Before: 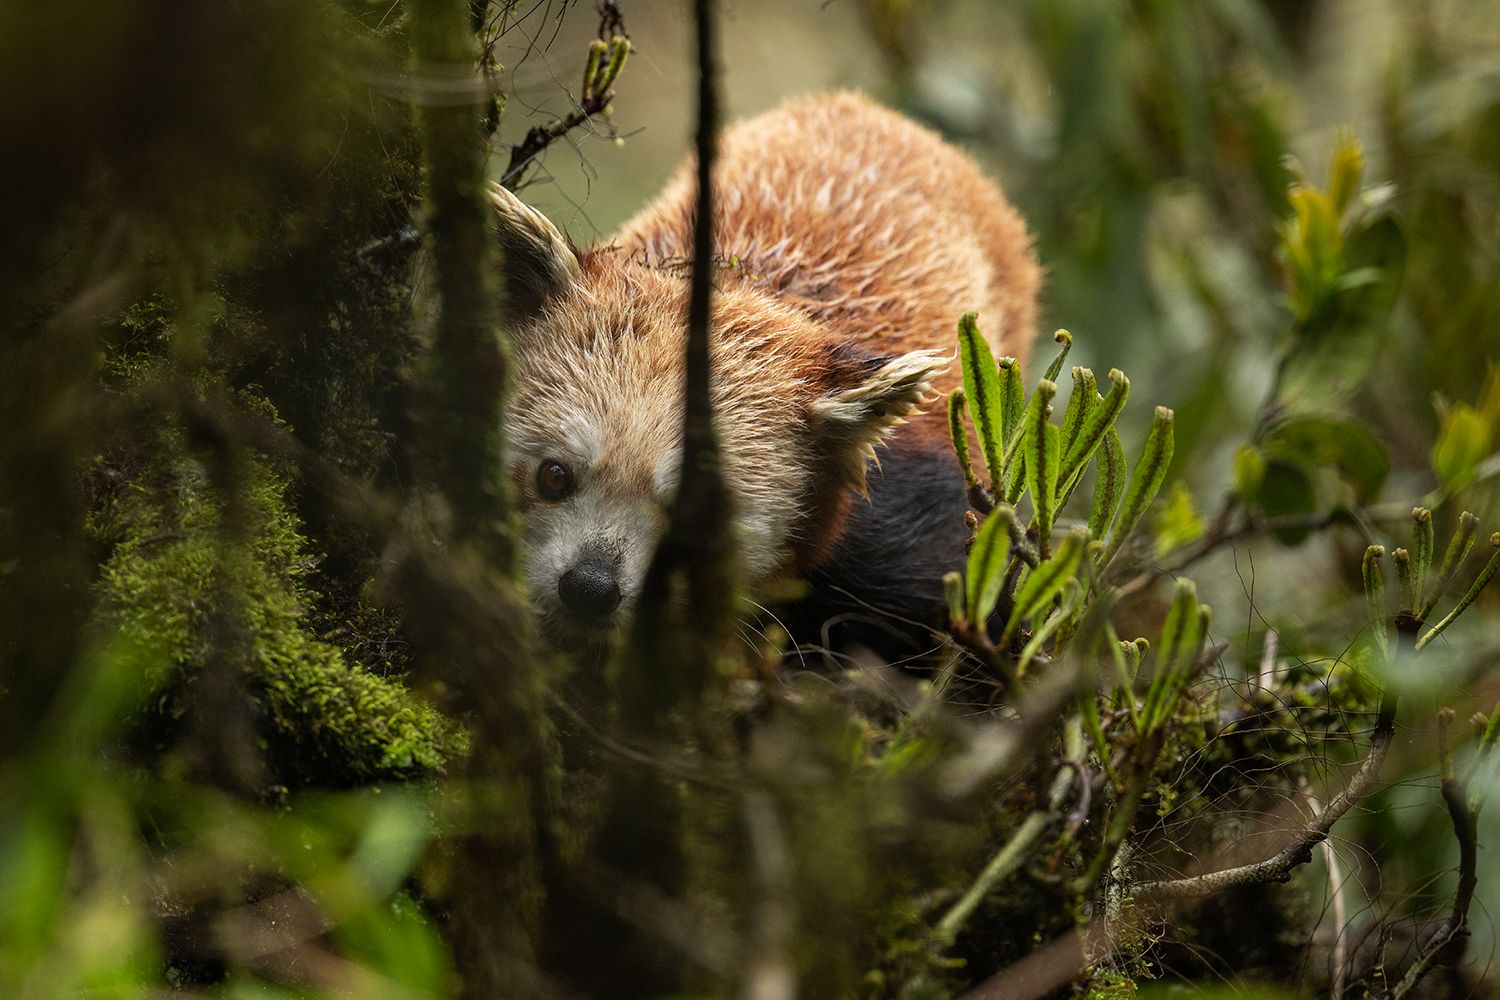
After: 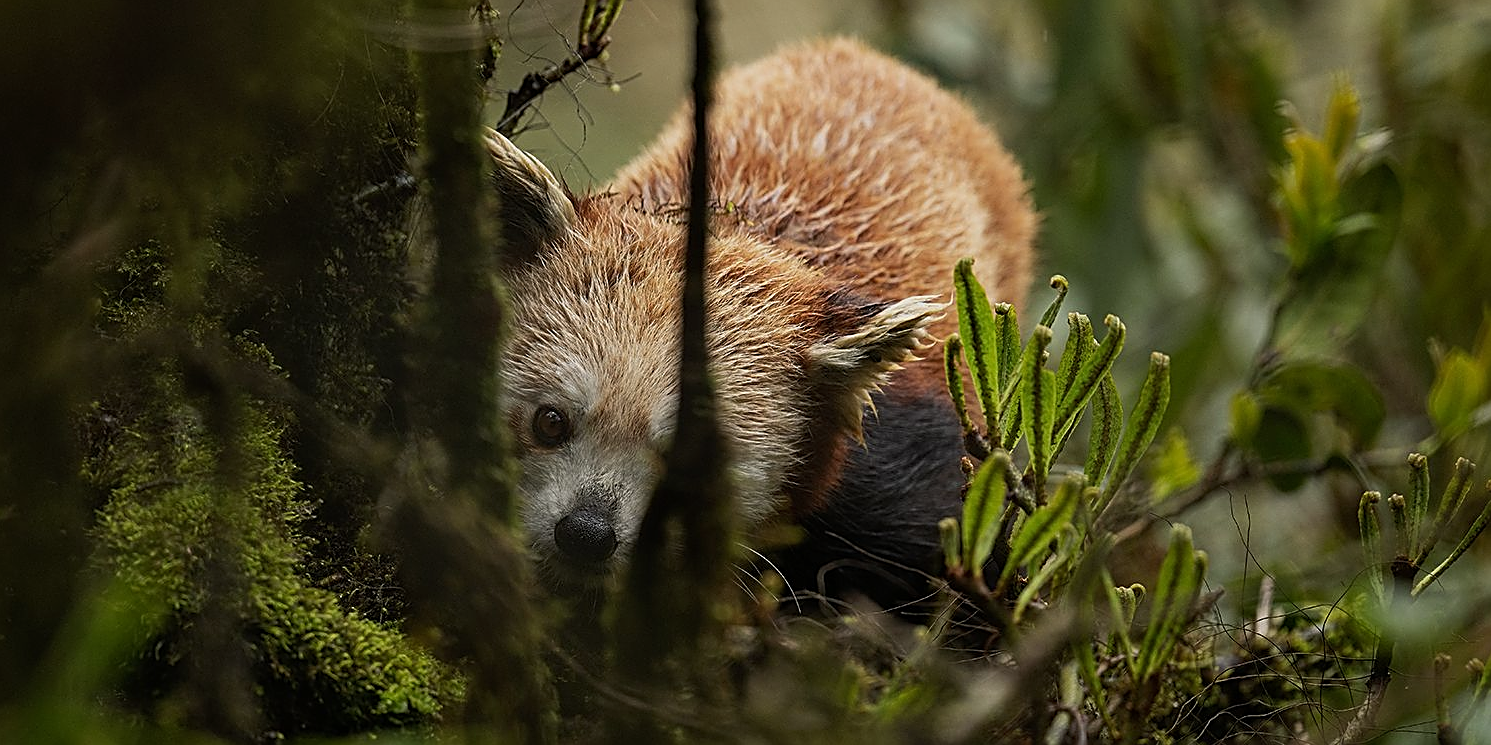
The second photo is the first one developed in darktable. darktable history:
sharpen: amount 0.892
exposure: exposure -0.432 EV, compensate highlight preservation false
crop: left 0.312%, top 5.473%, bottom 19.731%
